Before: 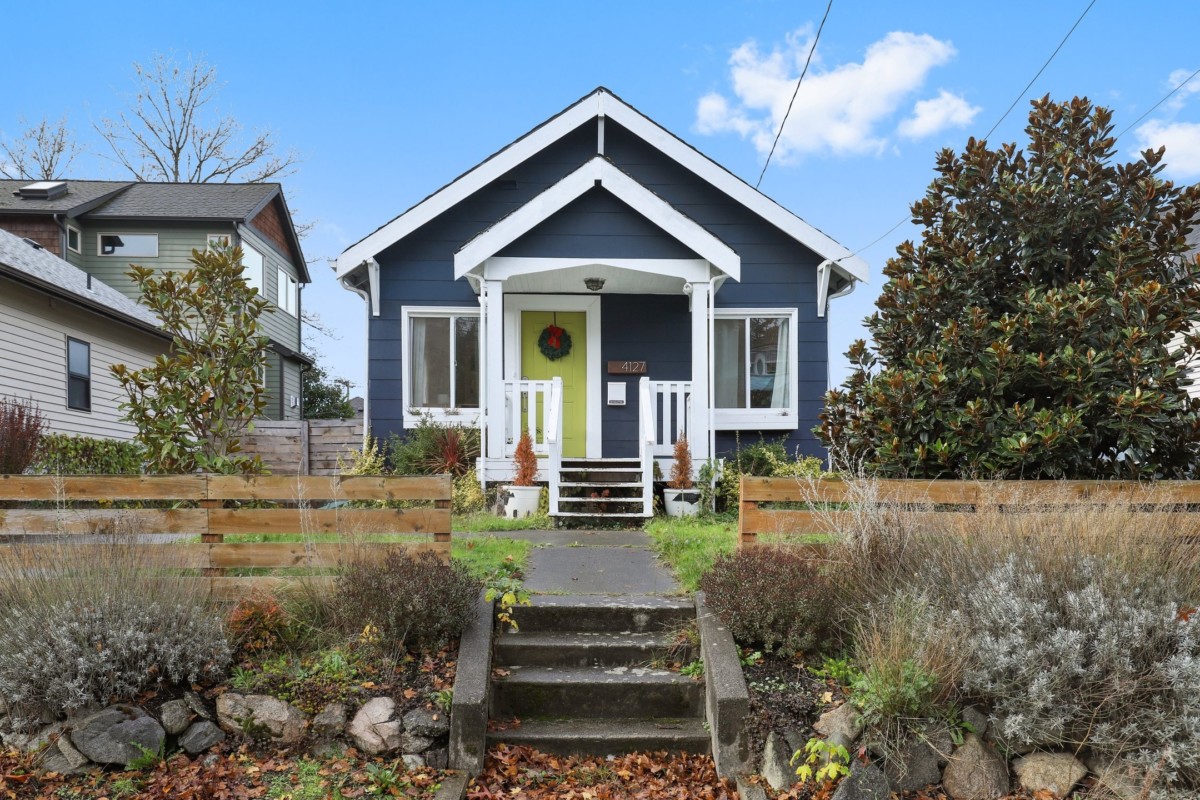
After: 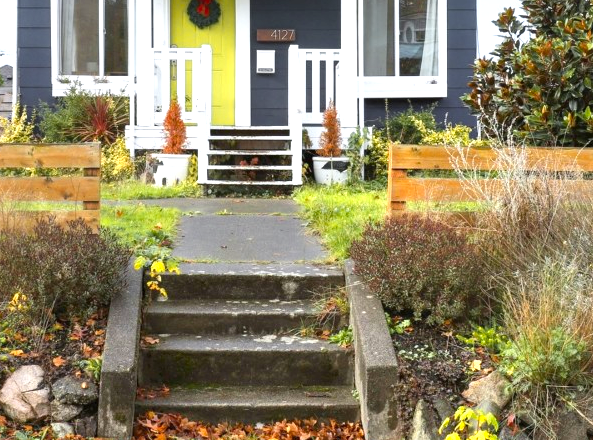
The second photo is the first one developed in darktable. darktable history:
exposure: black level correction 0, exposure 0.695 EV, compensate exposure bias true, compensate highlight preservation false
crop: left 29.26%, top 41.525%, right 21.304%, bottom 3.472%
color zones: curves: ch0 [(0, 0.511) (0.143, 0.531) (0.286, 0.56) (0.429, 0.5) (0.571, 0.5) (0.714, 0.5) (0.857, 0.5) (1, 0.5)]; ch1 [(0, 0.525) (0.143, 0.705) (0.286, 0.715) (0.429, 0.35) (0.571, 0.35) (0.714, 0.35) (0.857, 0.4) (1, 0.4)]; ch2 [(0, 0.572) (0.143, 0.512) (0.286, 0.473) (0.429, 0.45) (0.571, 0.5) (0.714, 0.5) (0.857, 0.518) (1, 0.518)]
levels: mode automatic, levels [0, 0.397, 0.955]
